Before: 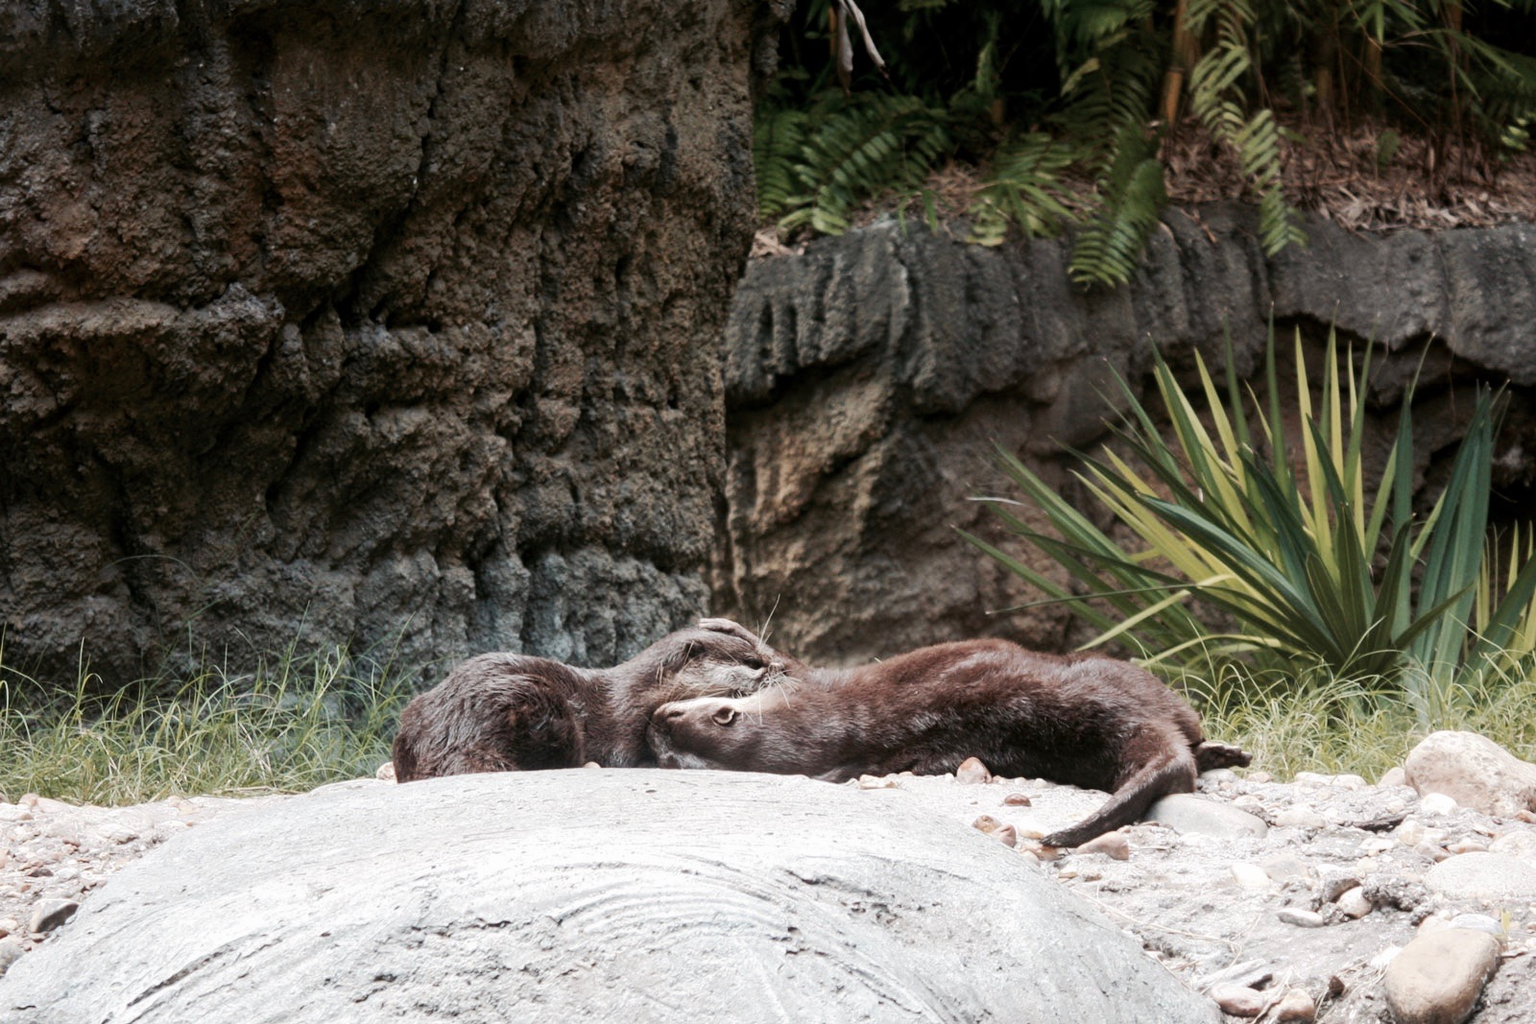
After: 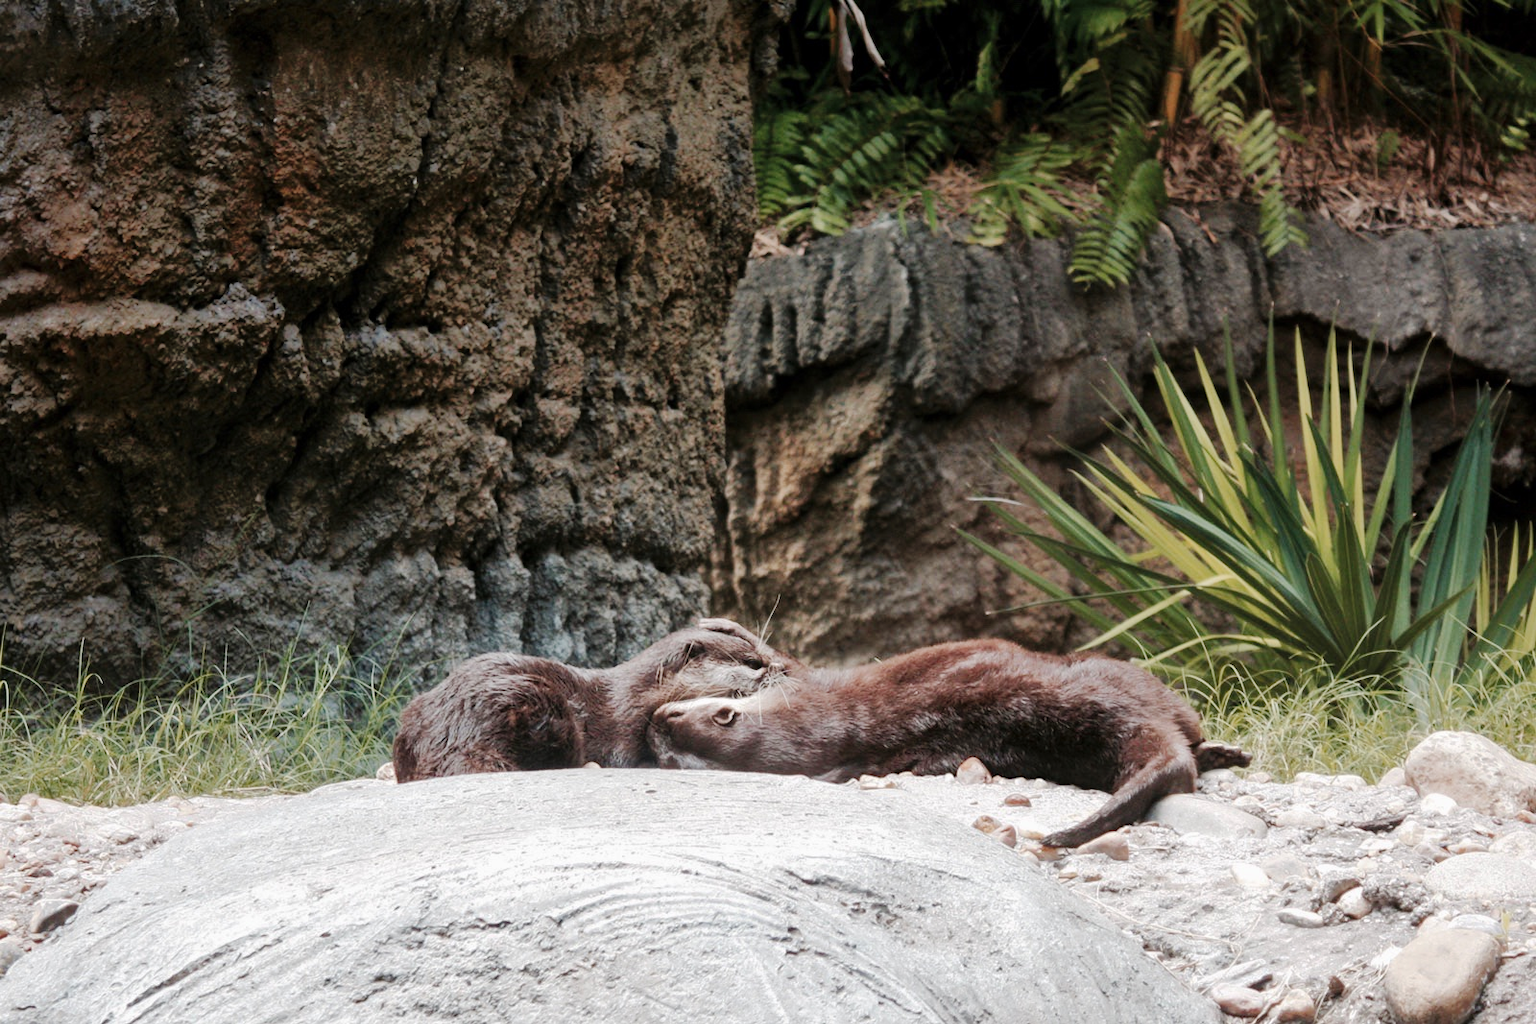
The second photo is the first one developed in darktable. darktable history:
shadows and highlights: on, module defaults
tone curve: curves: ch0 [(0, 0) (0.037, 0.025) (0.131, 0.093) (0.275, 0.256) (0.476, 0.517) (0.607, 0.667) (0.691, 0.745) (0.789, 0.836) (0.911, 0.925) (0.997, 0.995)]; ch1 [(0, 0) (0.301, 0.3) (0.444, 0.45) (0.493, 0.495) (0.507, 0.503) (0.534, 0.533) (0.582, 0.58) (0.658, 0.693) (0.746, 0.77) (1, 1)]; ch2 [(0, 0) (0.246, 0.233) (0.36, 0.352) (0.415, 0.418) (0.476, 0.492) (0.502, 0.504) (0.525, 0.518) (0.539, 0.544) (0.586, 0.602) (0.634, 0.651) (0.706, 0.727) (0.853, 0.852) (1, 0.951)], preserve colors none
